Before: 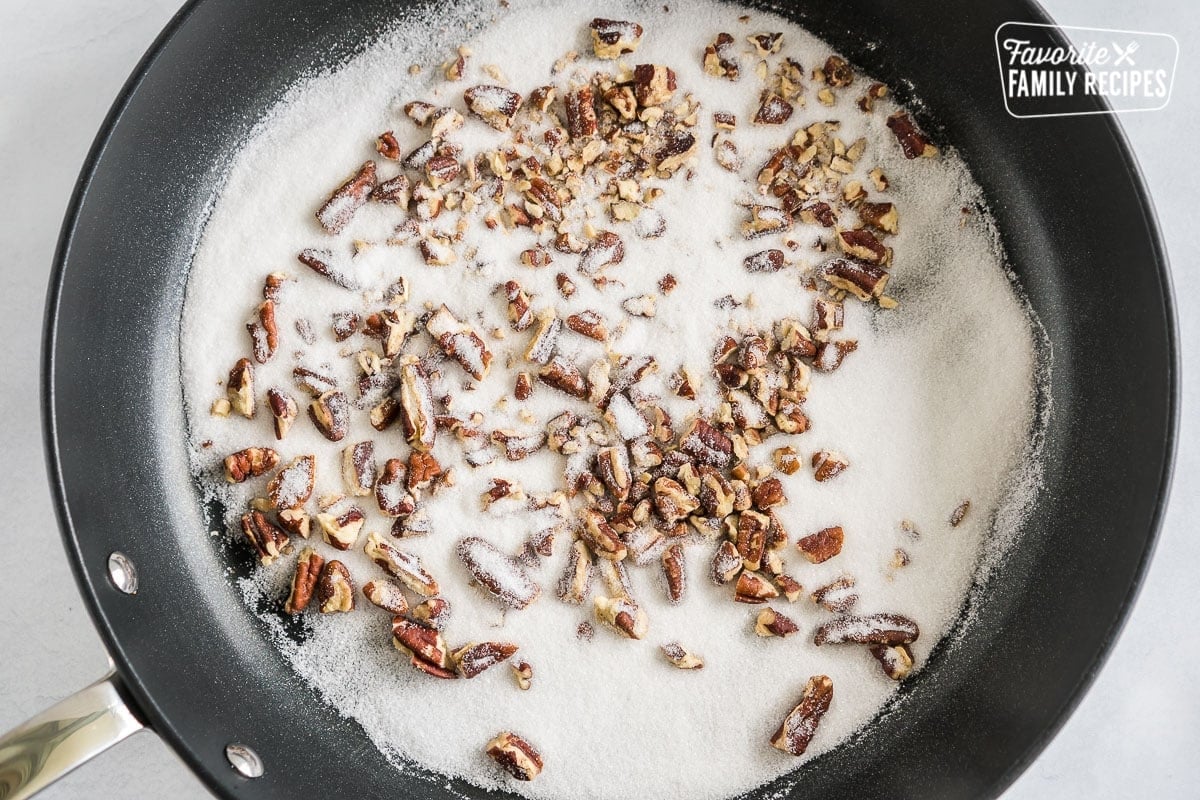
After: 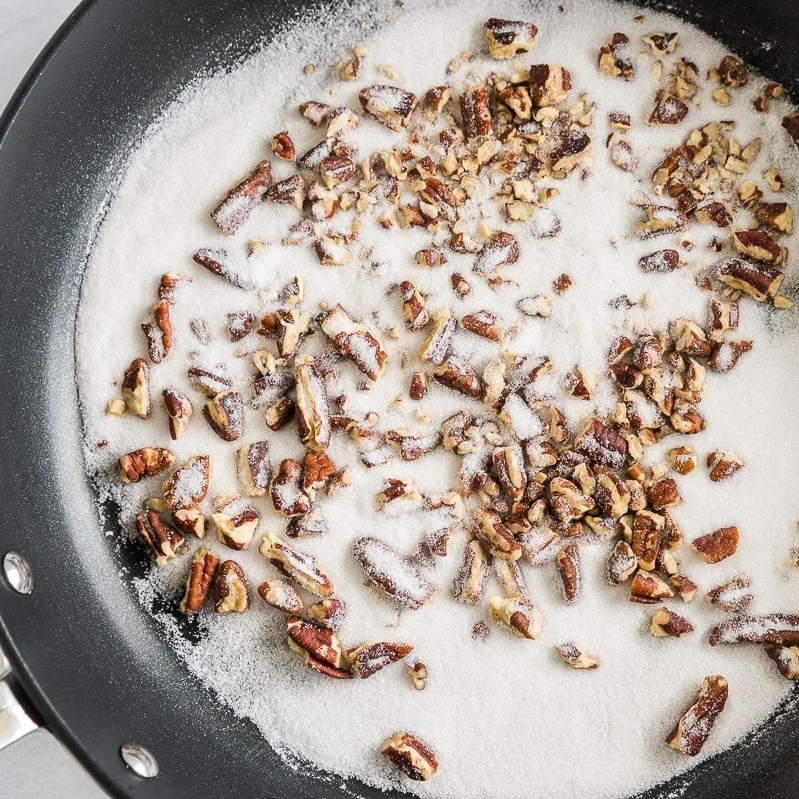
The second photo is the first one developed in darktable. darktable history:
vibrance: on, module defaults
crop and rotate: left 8.786%, right 24.548%
